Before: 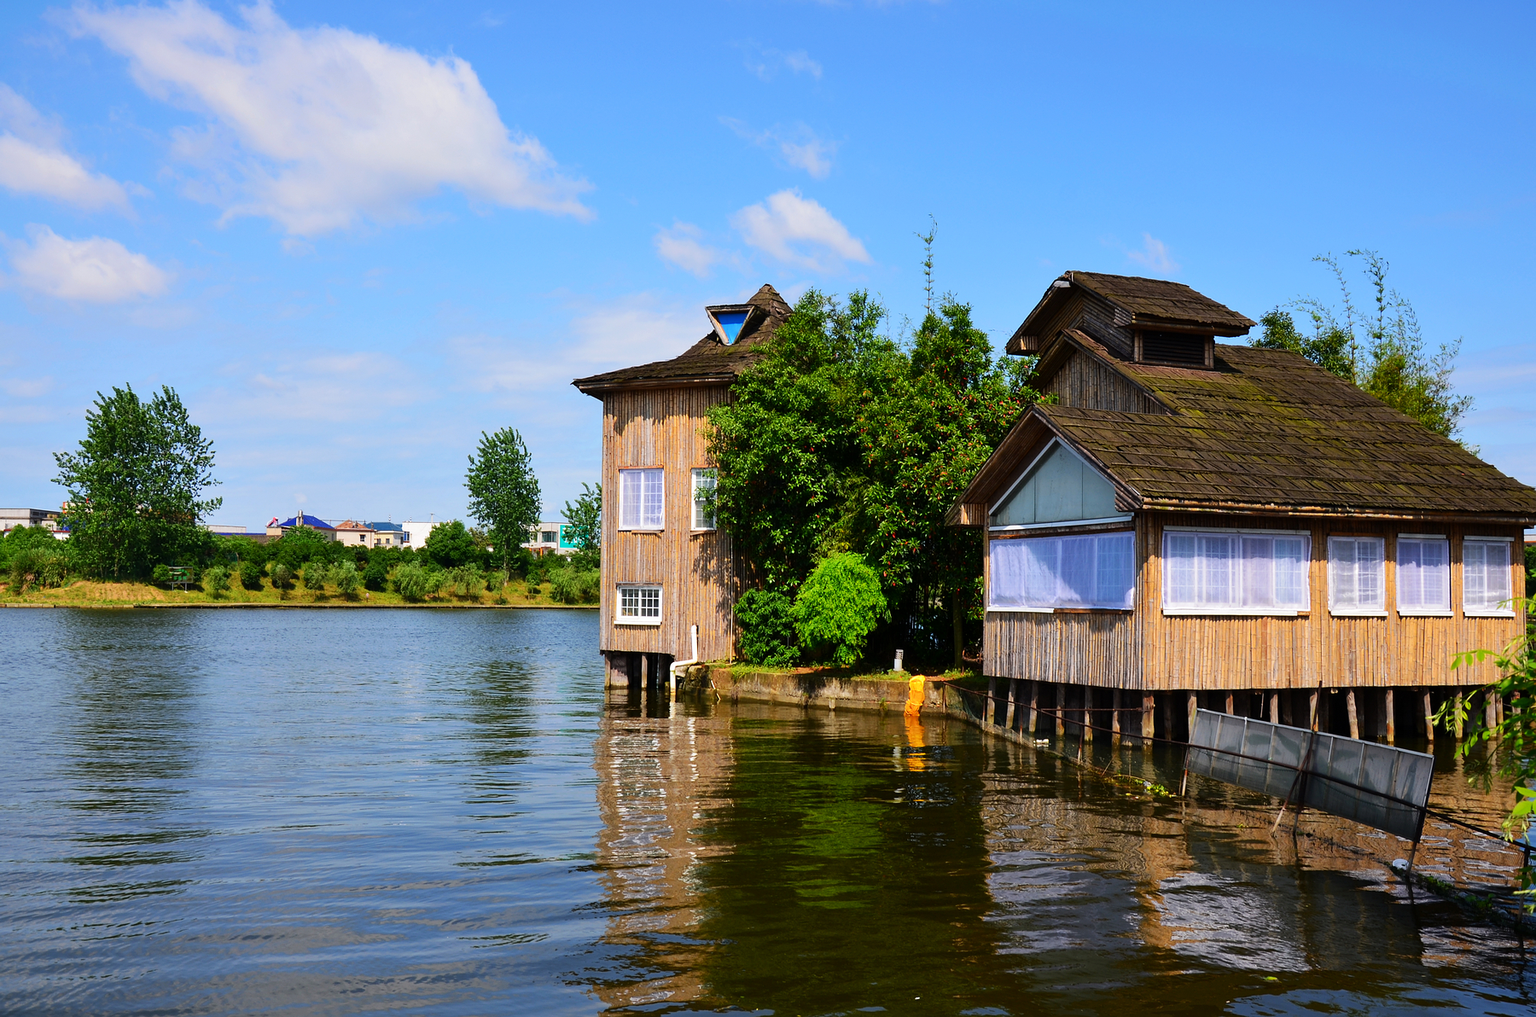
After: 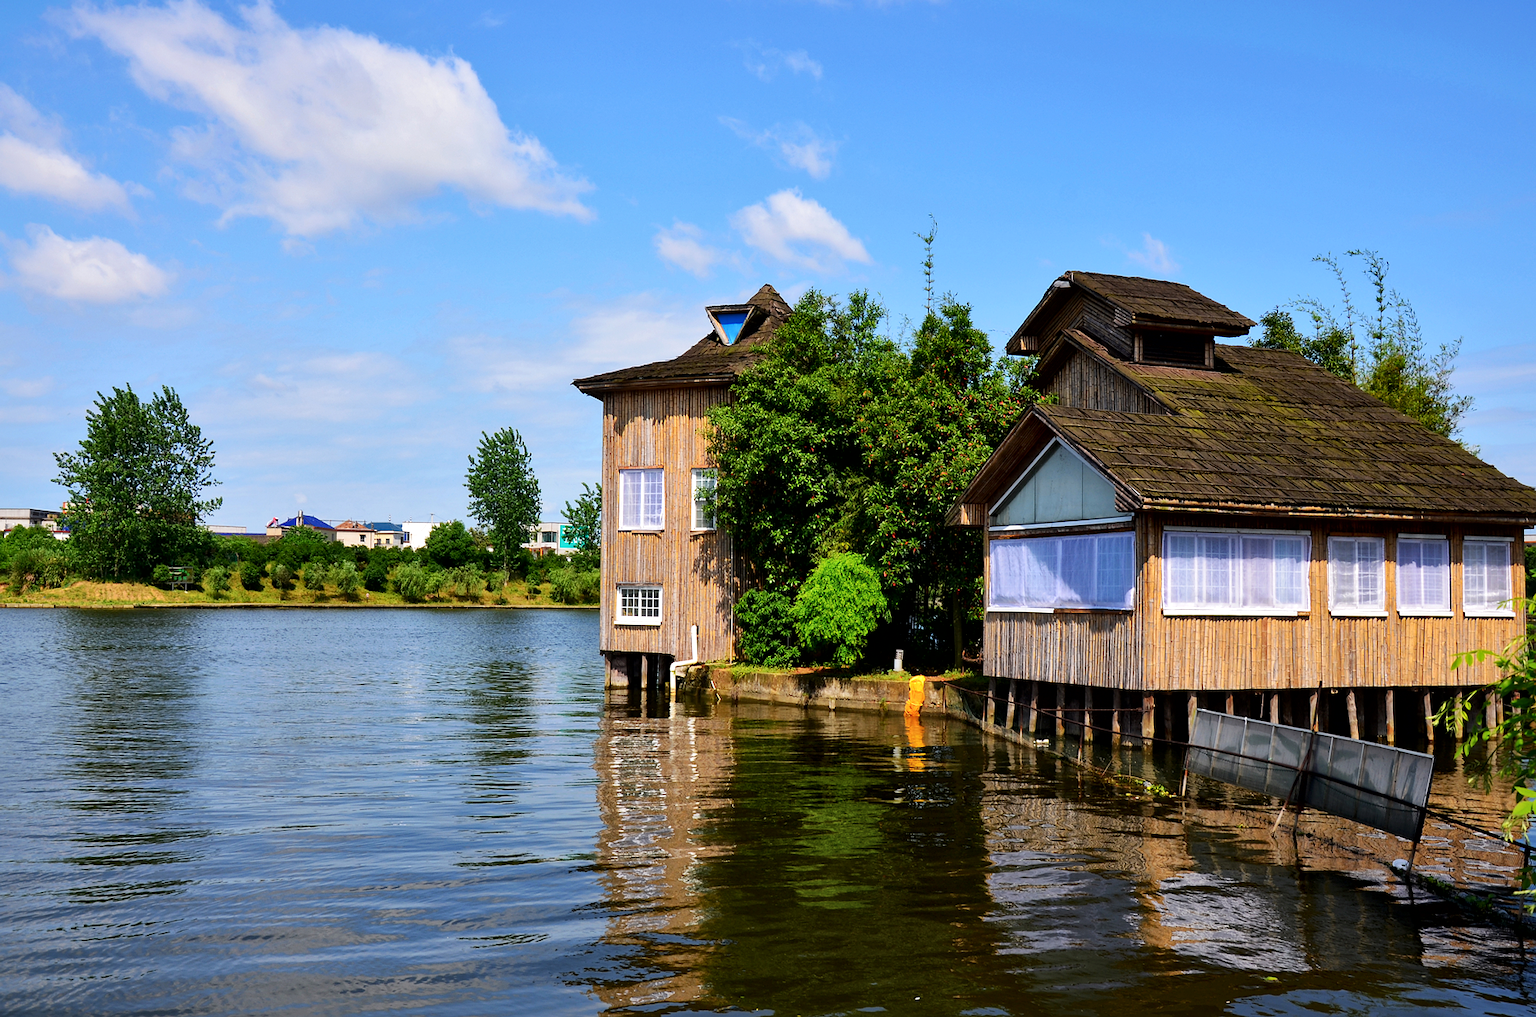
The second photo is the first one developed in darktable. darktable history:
local contrast: mode bilateral grid, contrast 20, coarseness 49, detail 150%, midtone range 0.2
